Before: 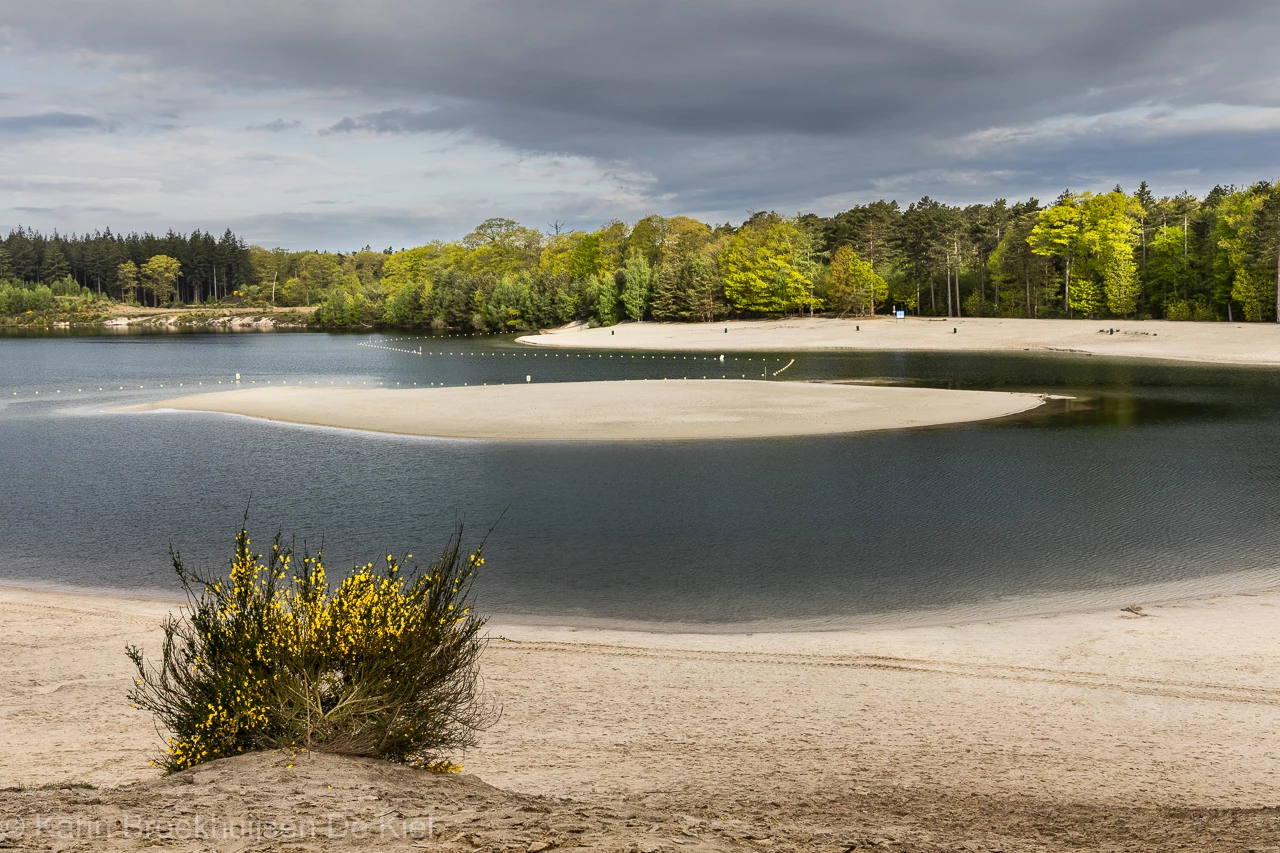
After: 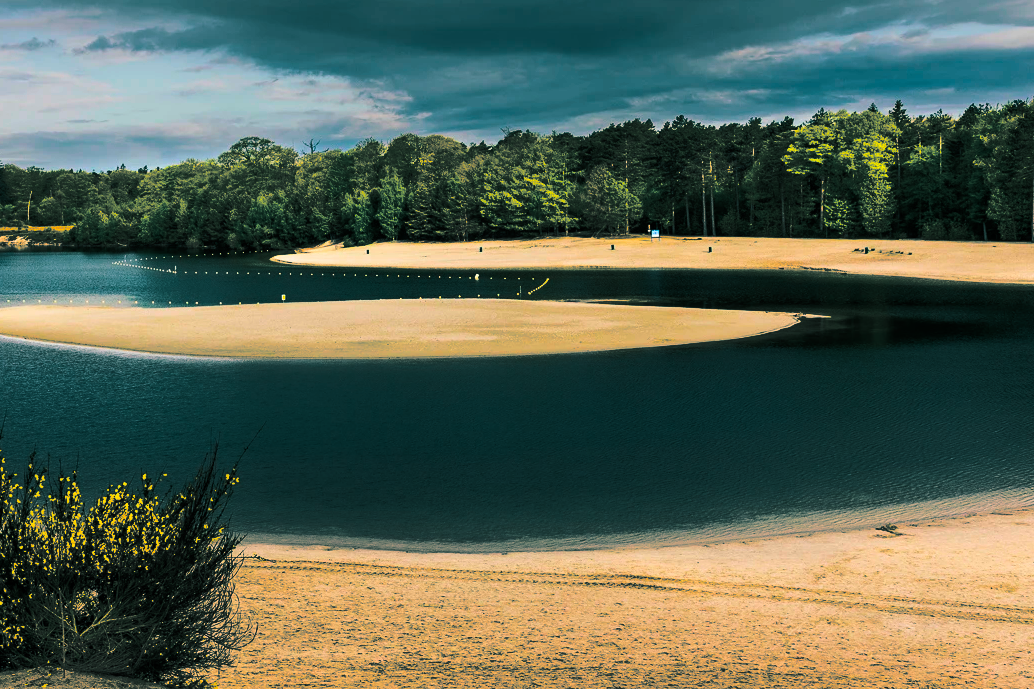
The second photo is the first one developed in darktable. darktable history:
crop: left 19.159%, top 9.58%, bottom 9.58%
split-toning: shadows › hue 186.43°, highlights › hue 49.29°, compress 30.29%
color balance rgb: linear chroma grading › global chroma 40.15%, perceptual saturation grading › global saturation 60.58%, perceptual saturation grading › highlights 20.44%, perceptual saturation grading › shadows -50.36%, perceptual brilliance grading › highlights 2.19%, perceptual brilliance grading › mid-tones -50.36%, perceptual brilliance grading › shadows -50.36%
